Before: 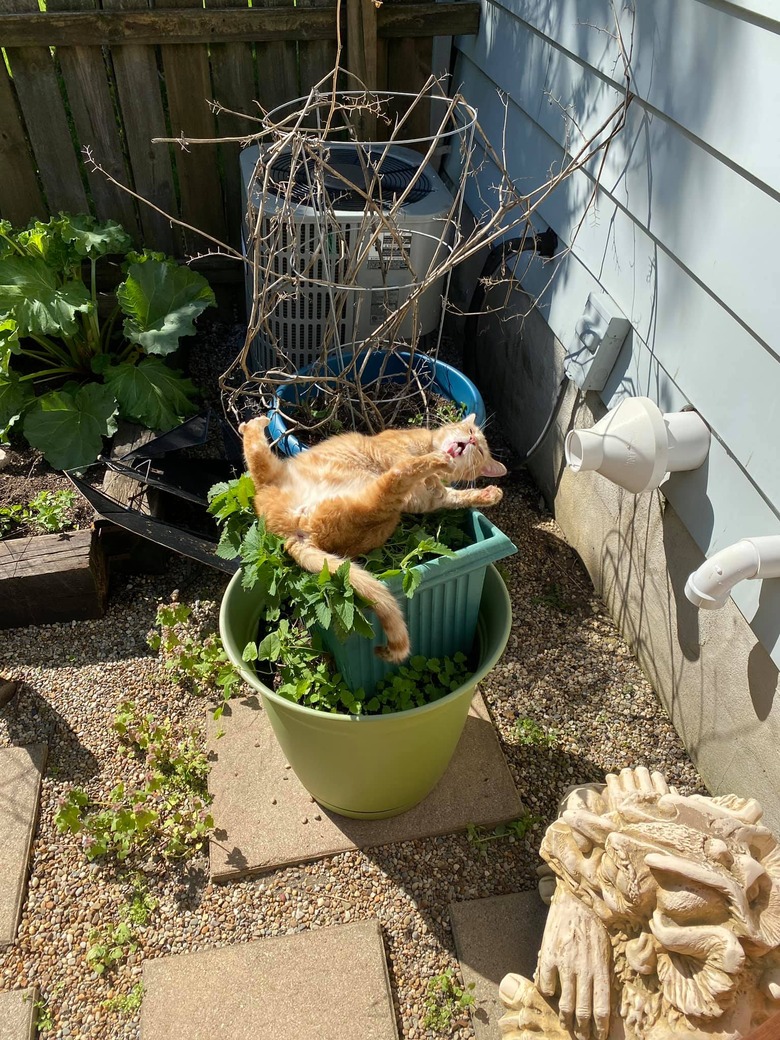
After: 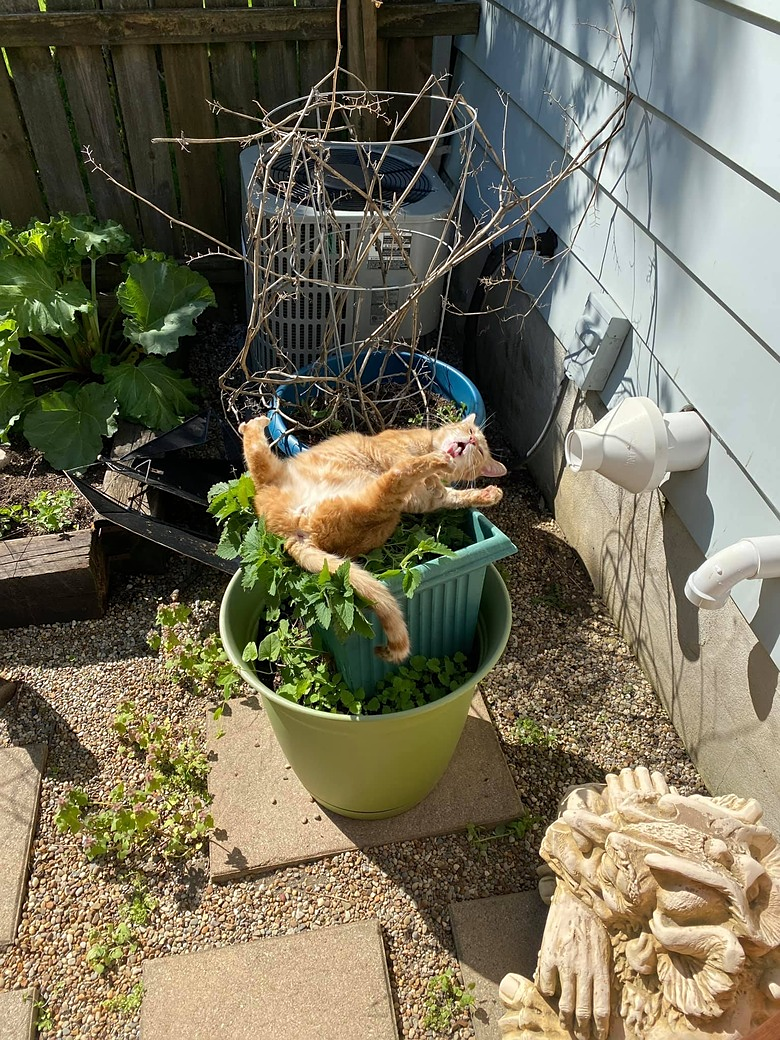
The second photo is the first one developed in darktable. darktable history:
sharpen: radius 1.311, amount 0.295, threshold 0.232
